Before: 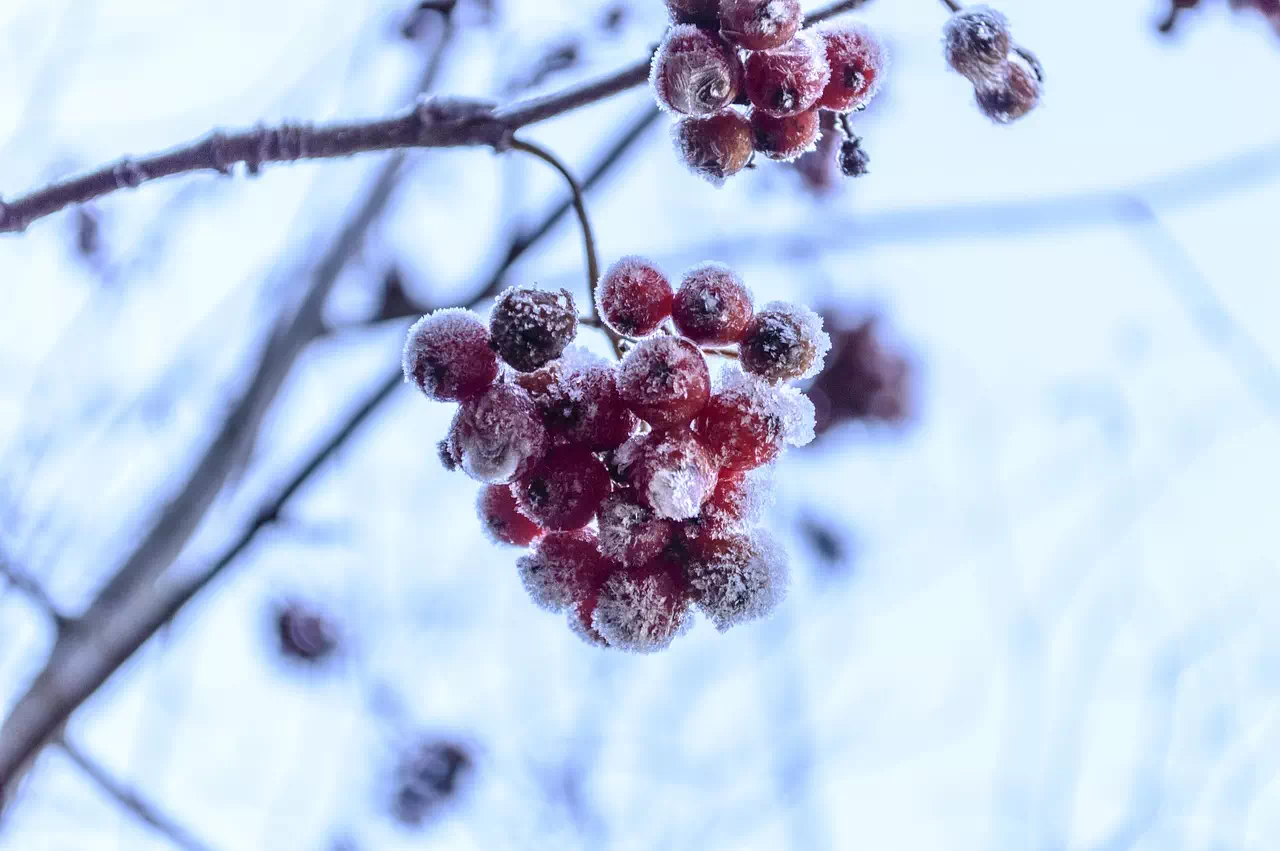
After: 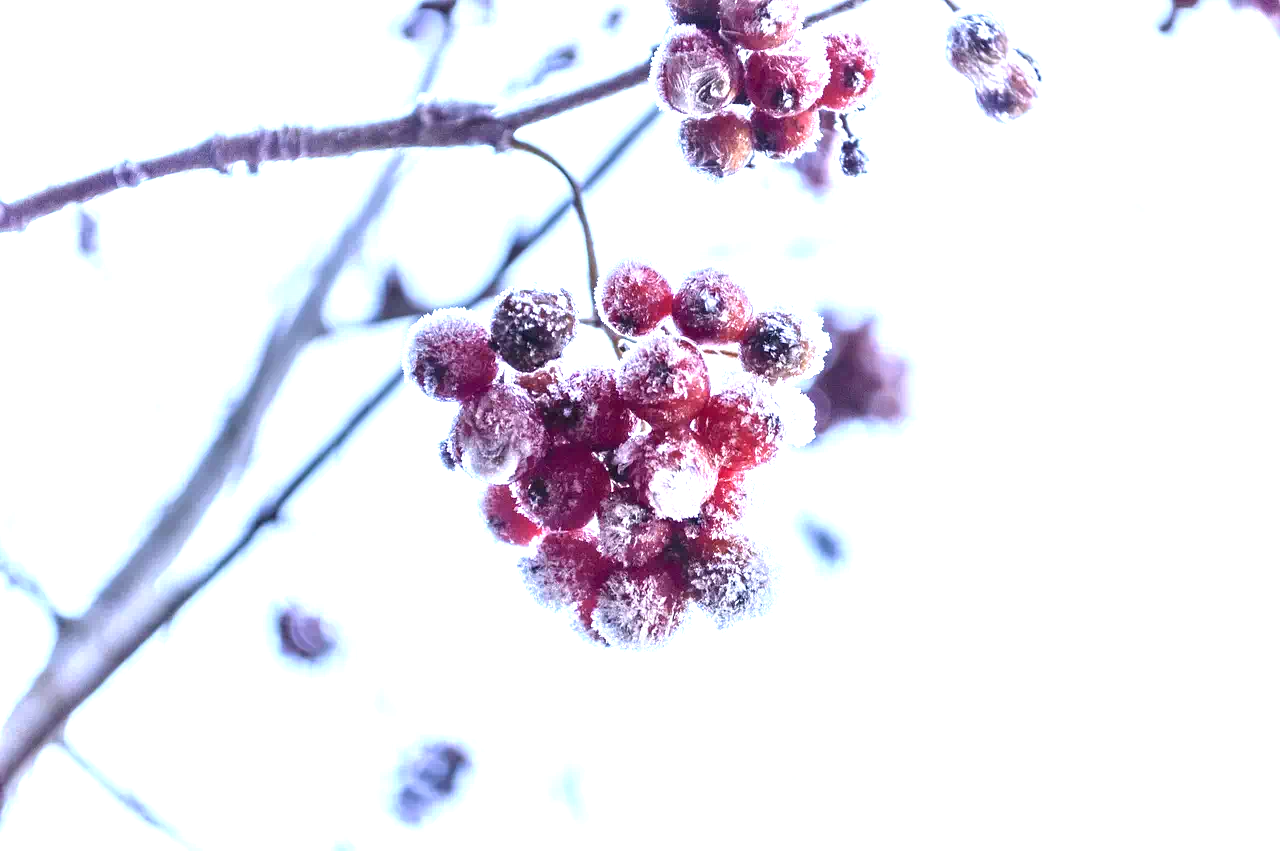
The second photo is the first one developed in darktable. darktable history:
exposure: black level correction 0, exposure 1.377 EV, compensate highlight preservation false
